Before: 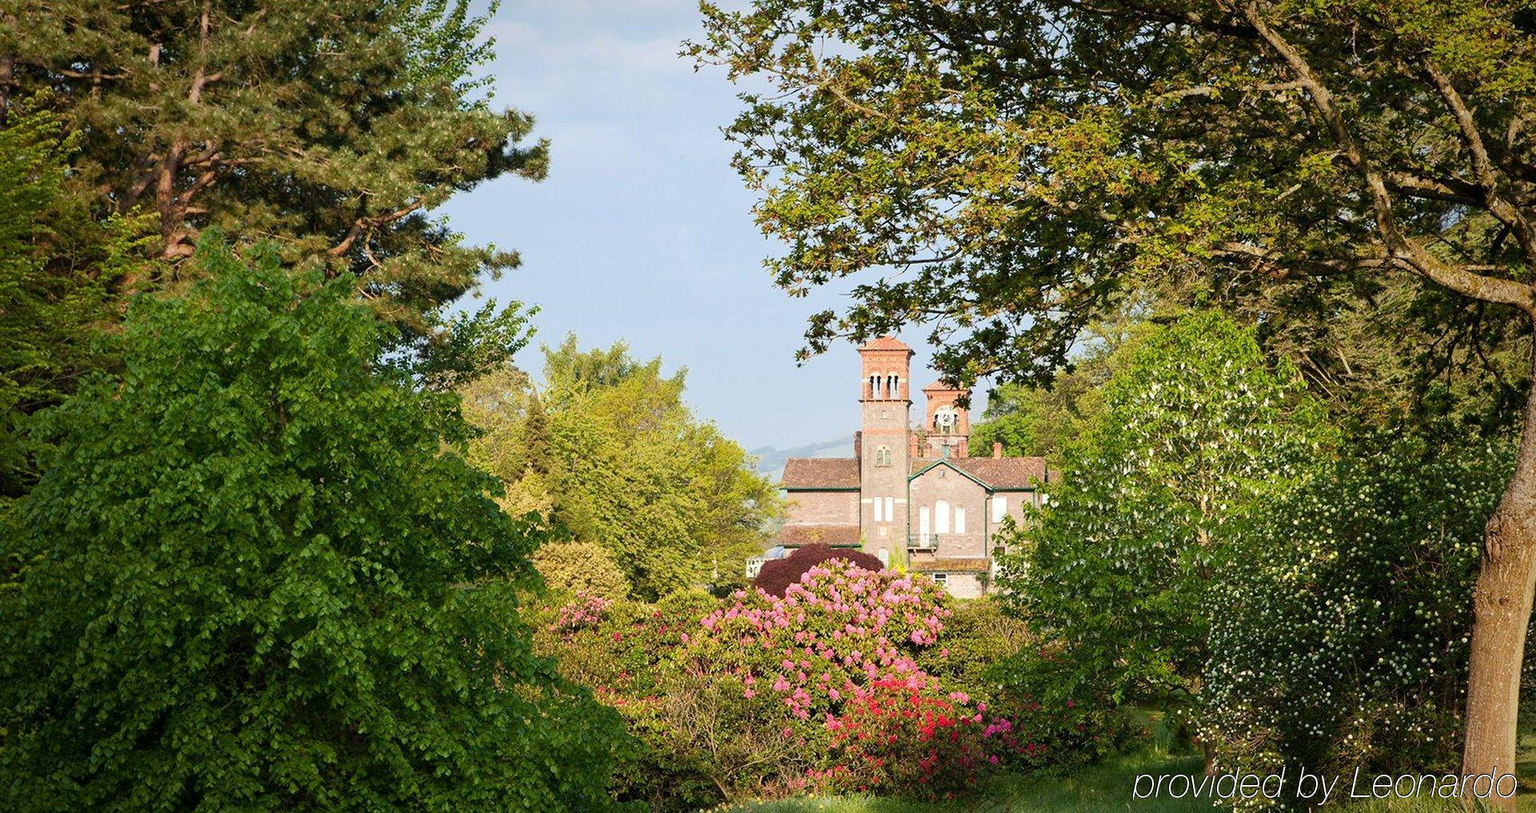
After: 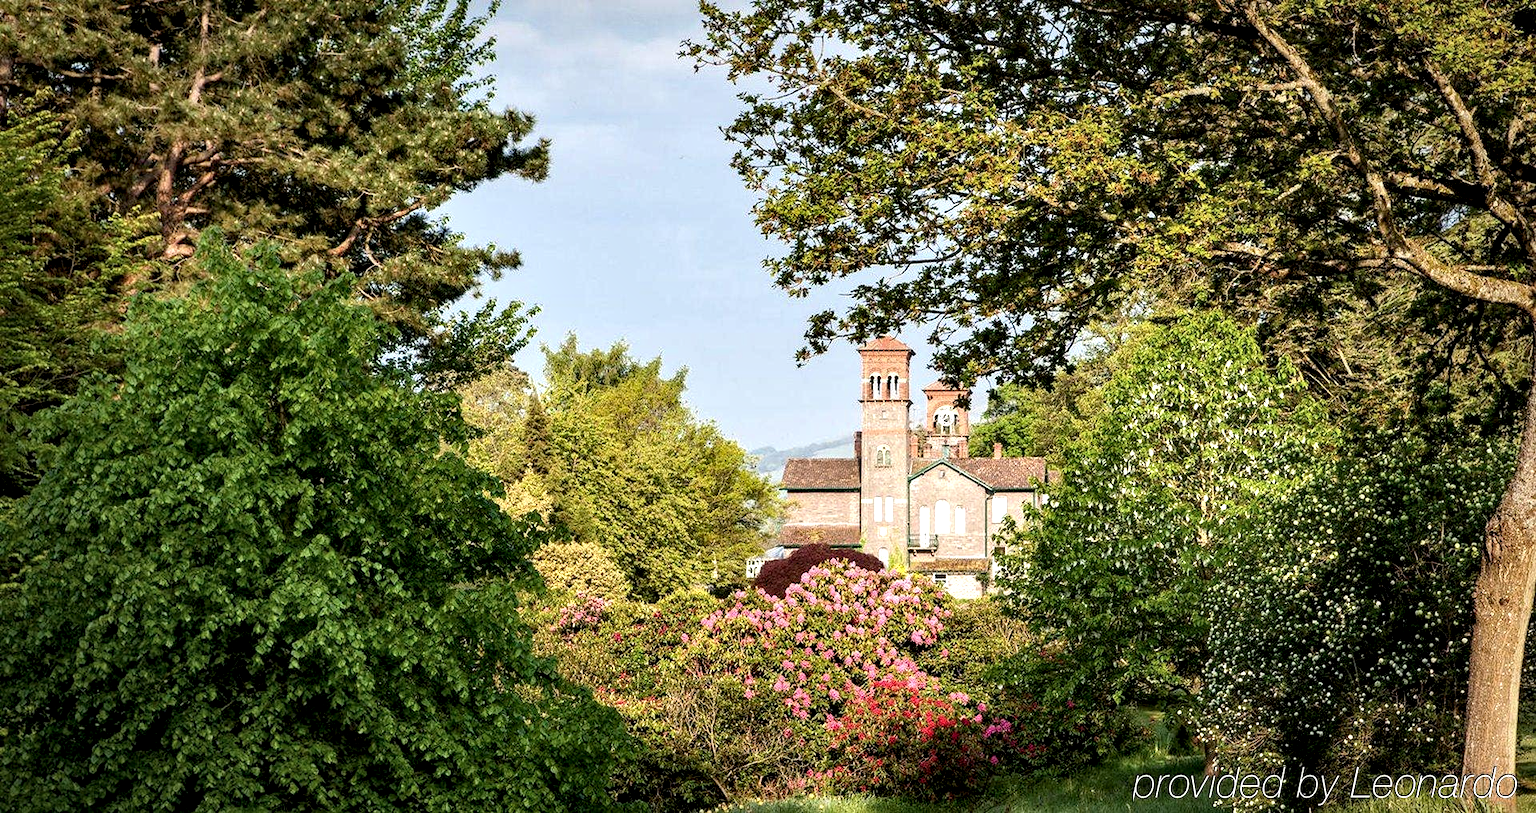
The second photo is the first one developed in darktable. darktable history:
shadows and highlights: shadows 25.37, highlights -26.01
local contrast: highlights 80%, shadows 58%, detail 174%, midtone range 0.598
